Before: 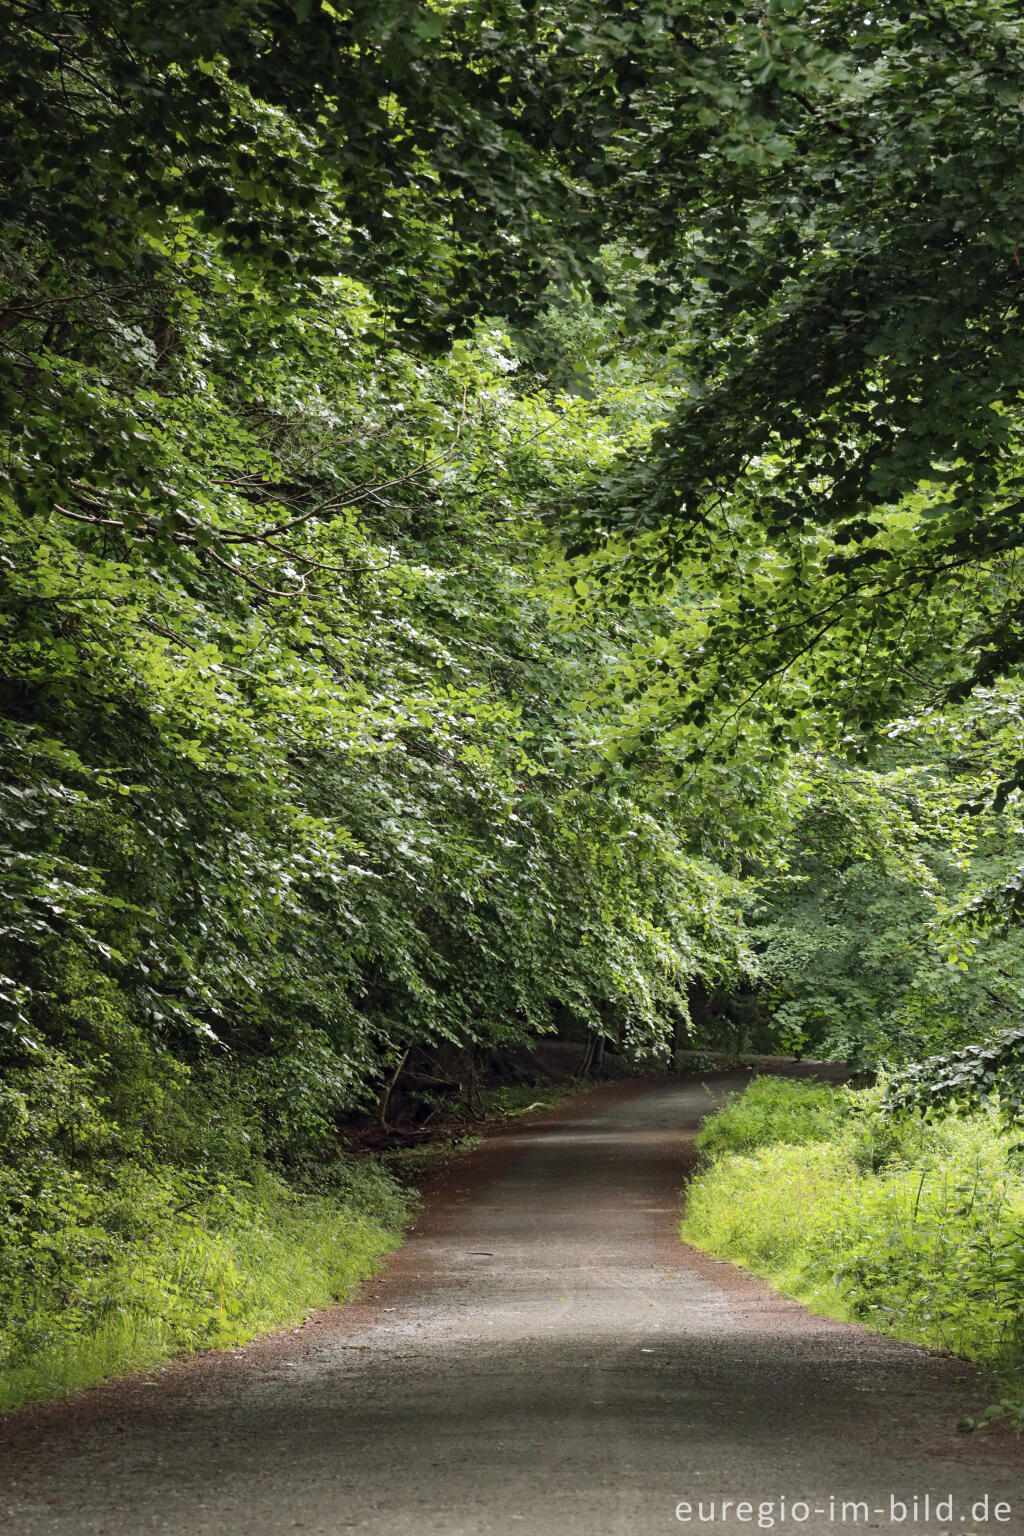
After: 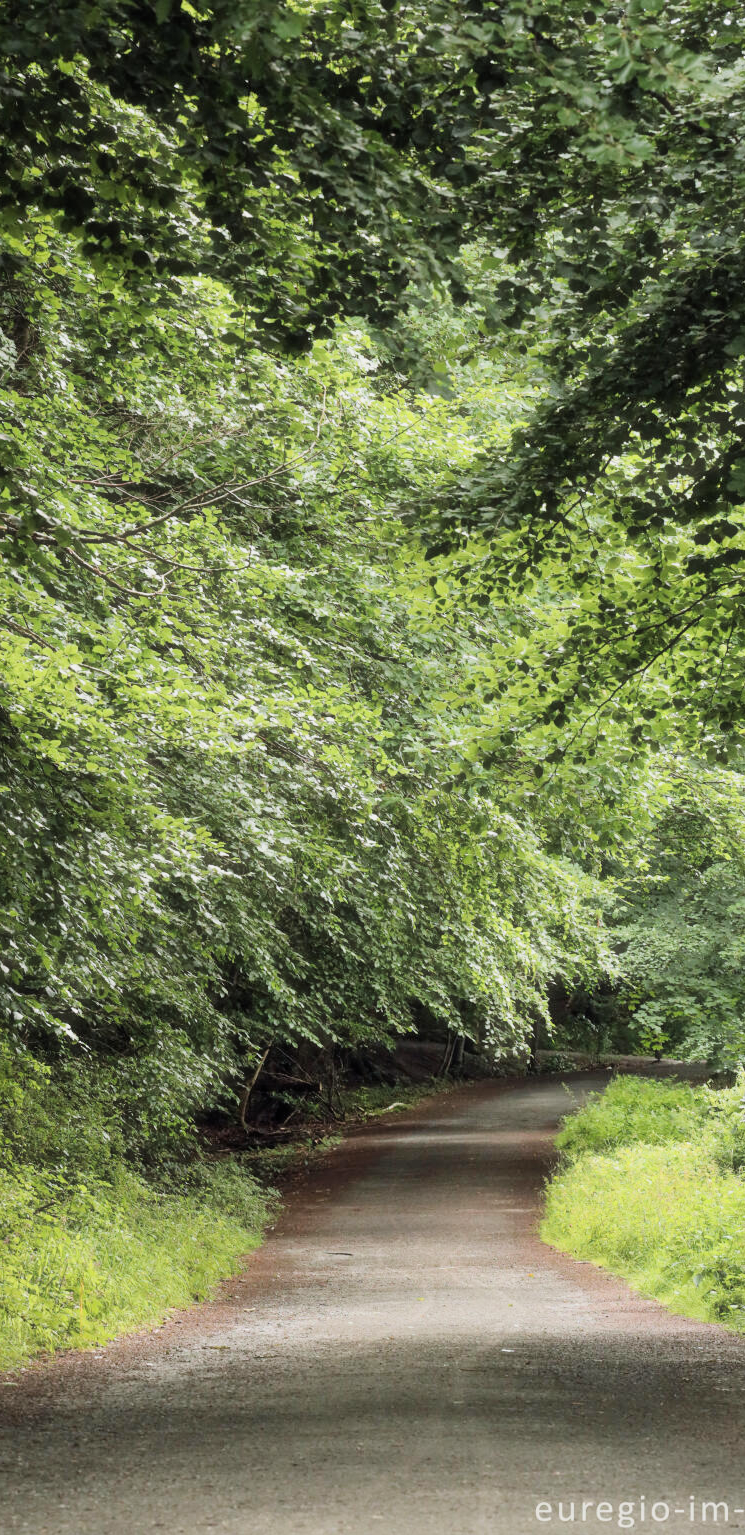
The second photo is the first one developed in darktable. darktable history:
exposure: exposure 0.72 EV, compensate highlight preservation false
haze removal: strength -0.061, compatibility mode true, adaptive false
crop: left 13.684%, top 0%, right 13.472%
filmic rgb: black relative exposure -8.03 EV, white relative exposure 4.03 EV, hardness 4.18
